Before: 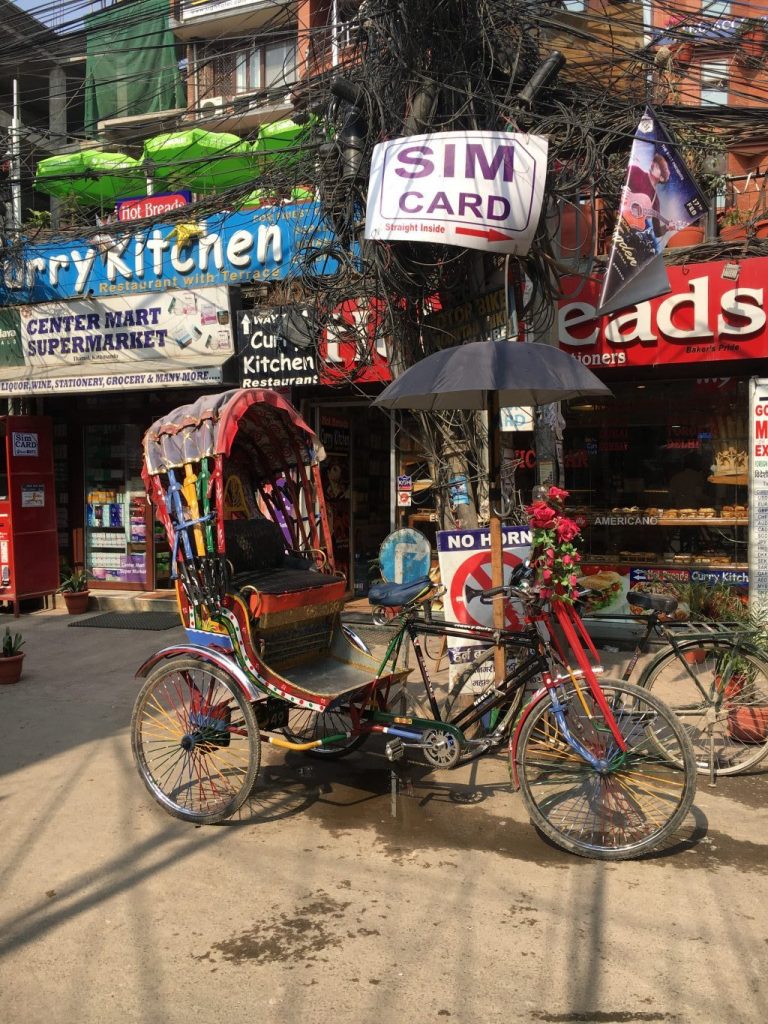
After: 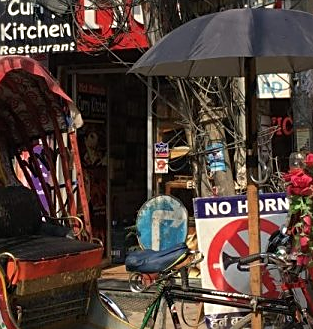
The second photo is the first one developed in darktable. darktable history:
crop: left 31.652%, top 32.542%, right 27.573%, bottom 35.278%
sharpen: on, module defaults
